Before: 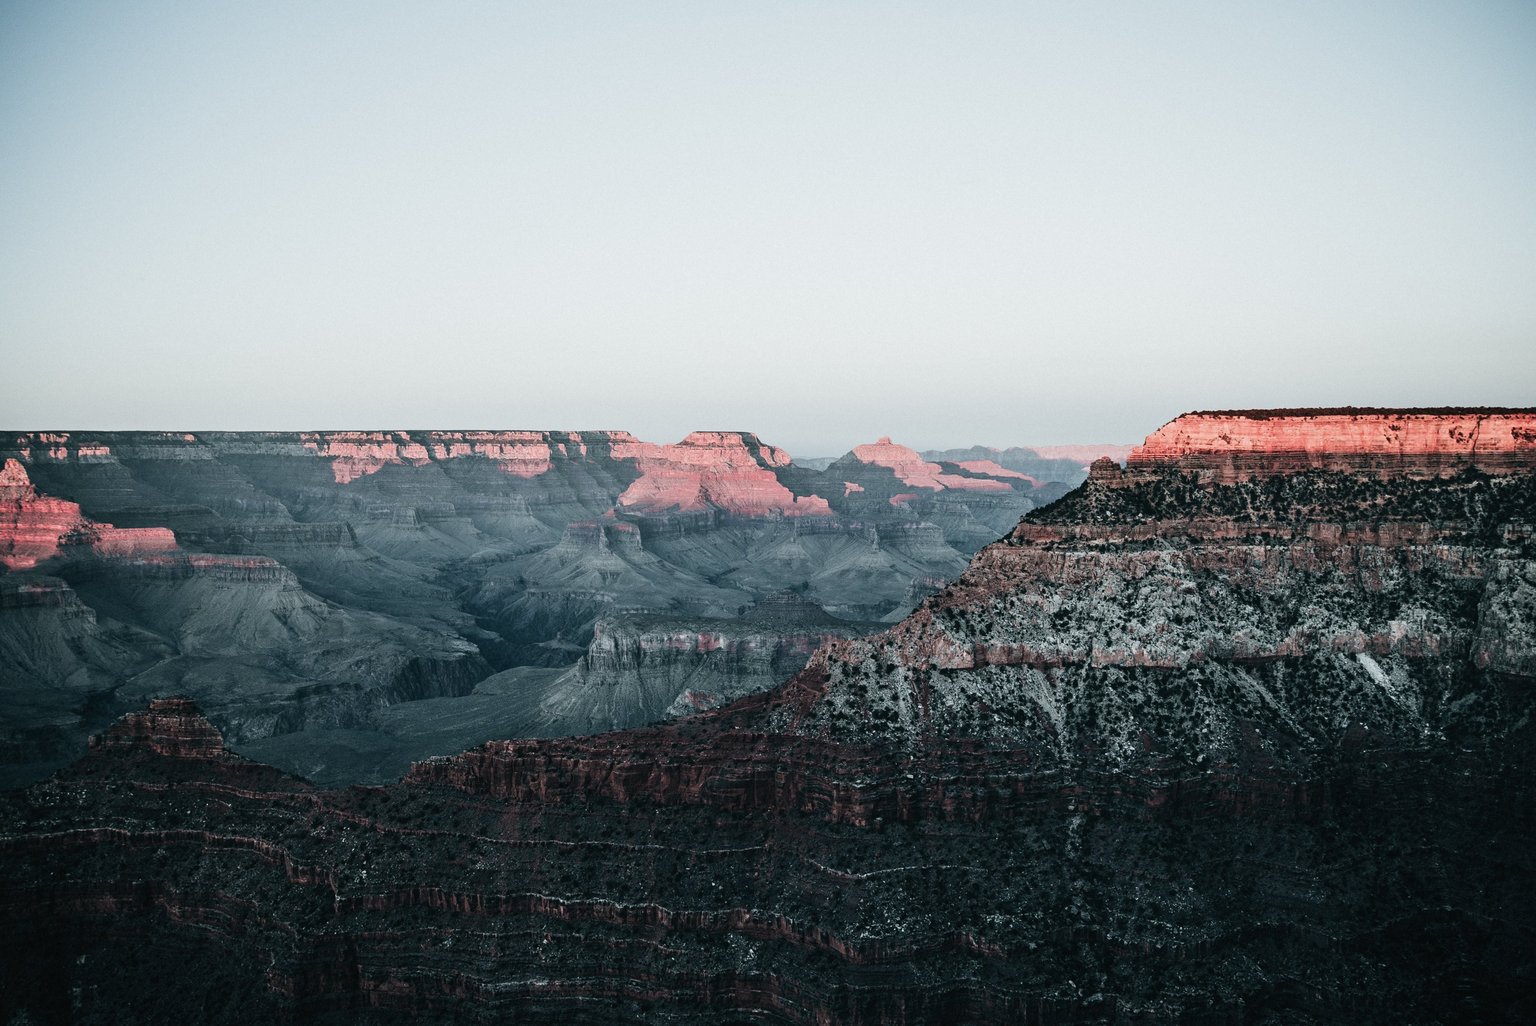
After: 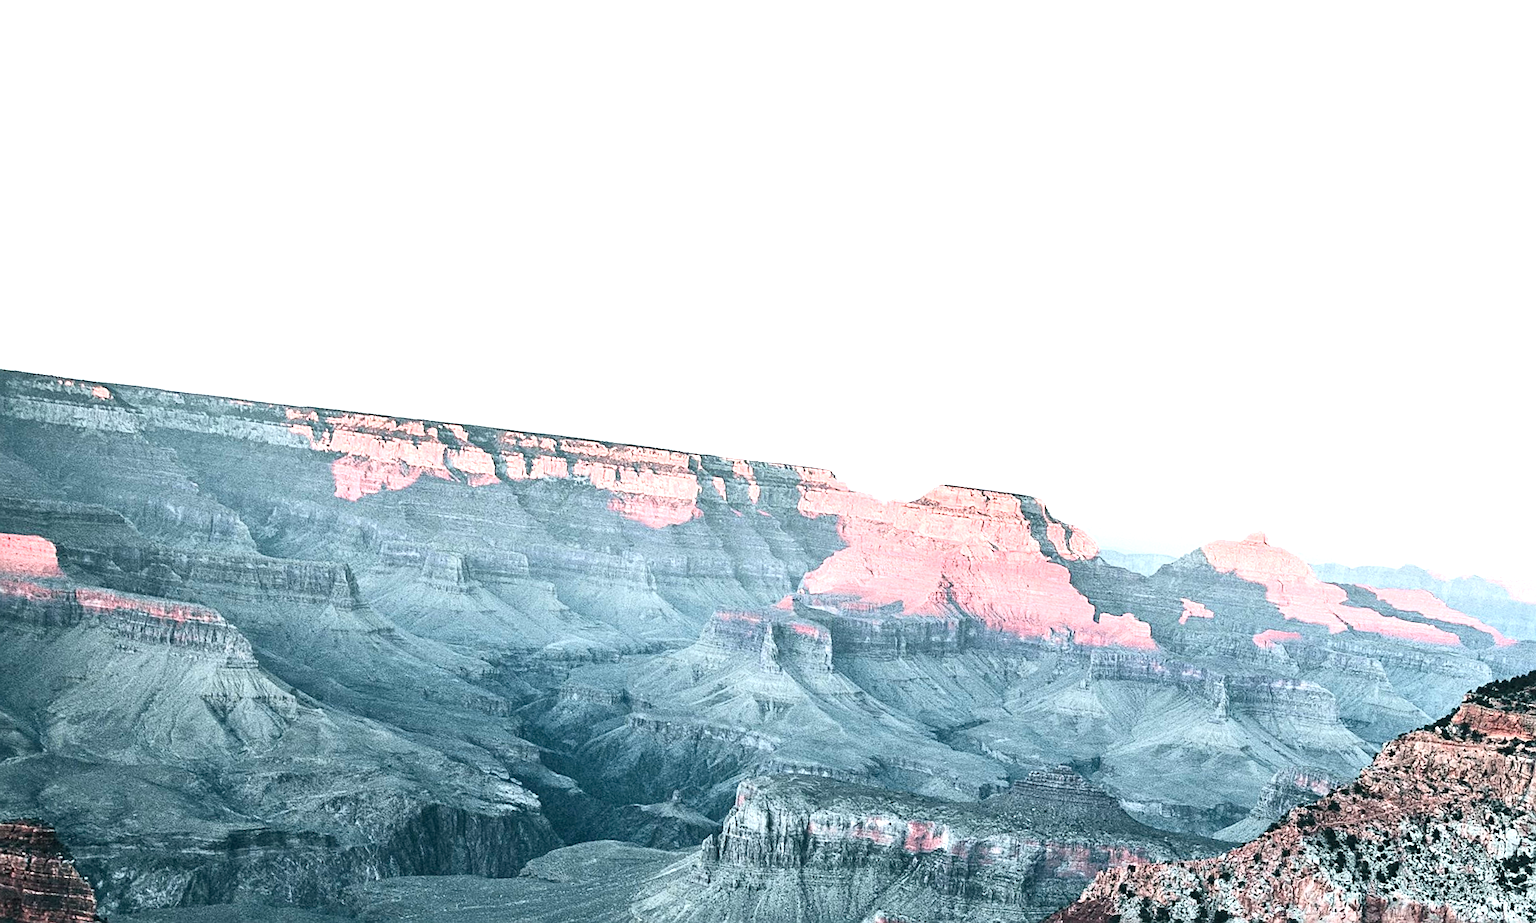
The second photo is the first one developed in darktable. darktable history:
crop and rotate: angle -6.92°, left 2.231%, top 6.738%, right 27.766%, bottom 30.256%
exposure: black level correction 0.001, exposure 1.133 EV, compensate highlight preservation false
contrast brightness saturation: contrast 0.205, brightness 0.155, saturation 0.22
sharpen: on, module defaults
